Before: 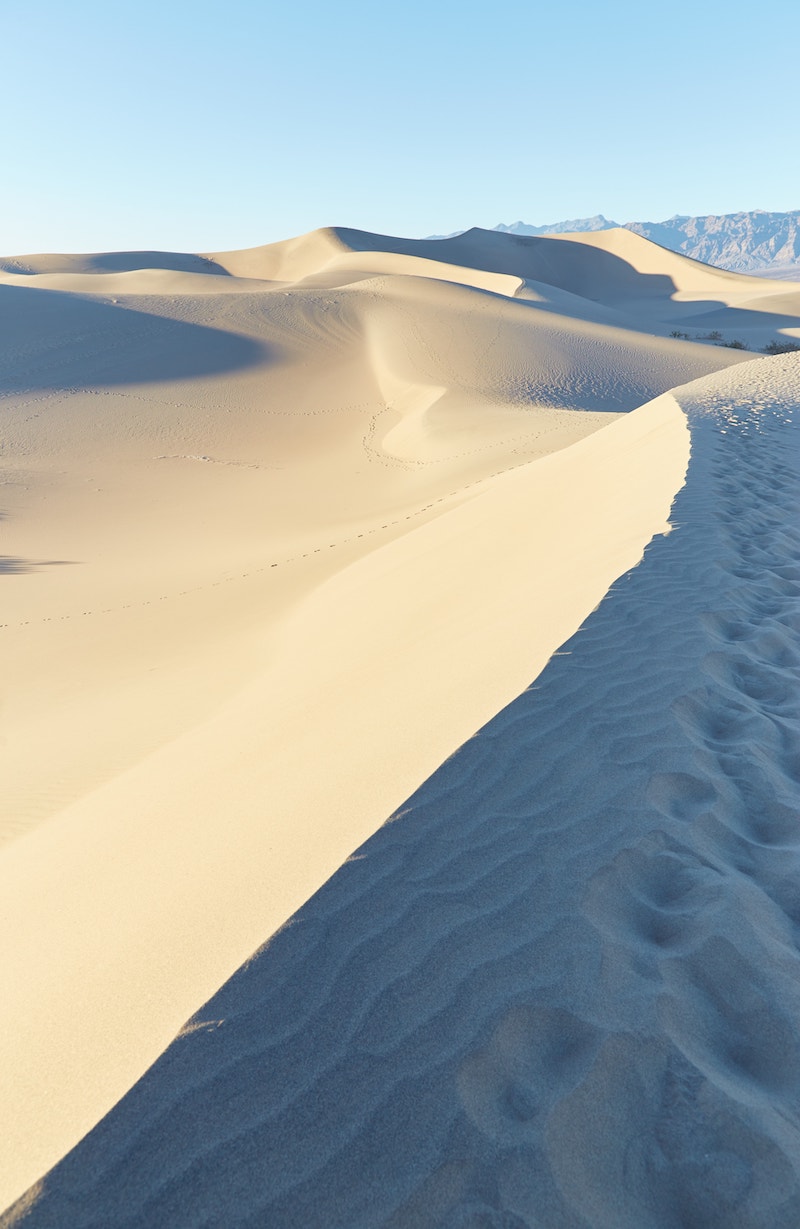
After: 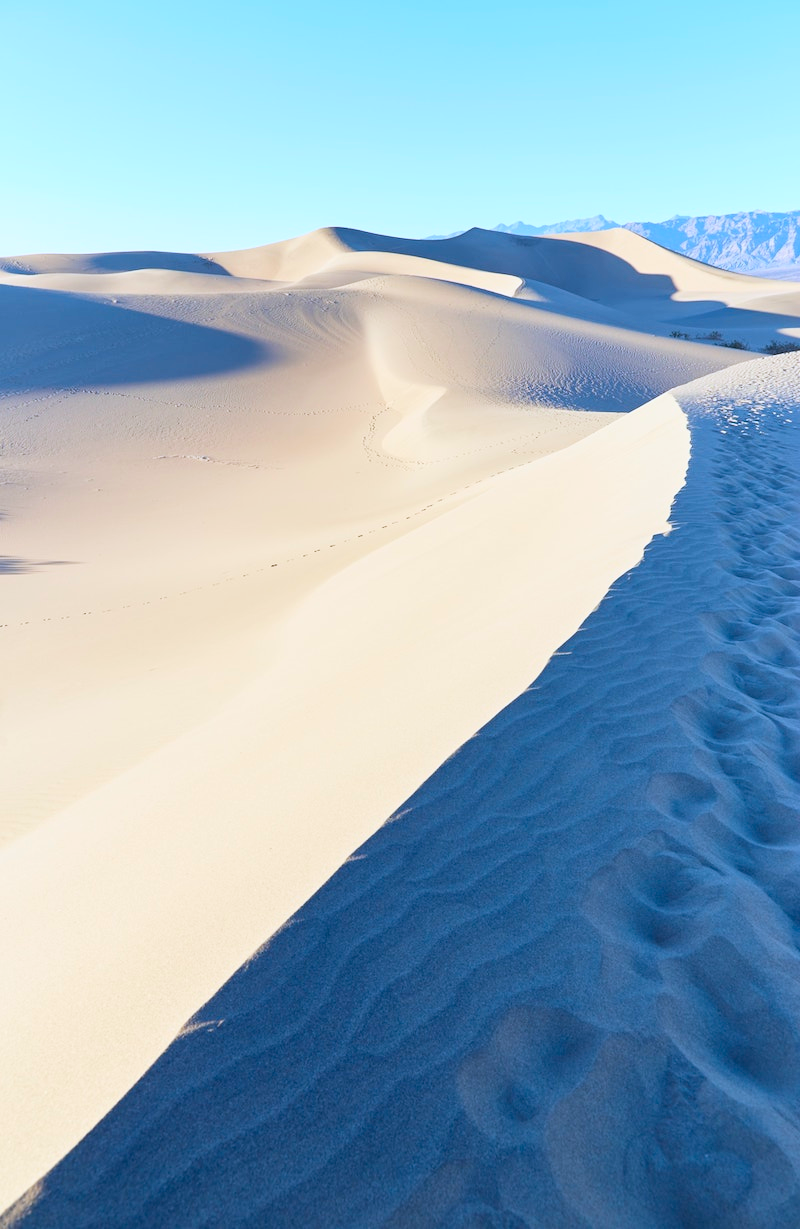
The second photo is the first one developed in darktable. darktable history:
color calibration: illuminant as shot in camera, x 0.37, y 0.382, temperature 4313.32 K
contrast brightness saturation: contrast 0.18, saturation 0.3
